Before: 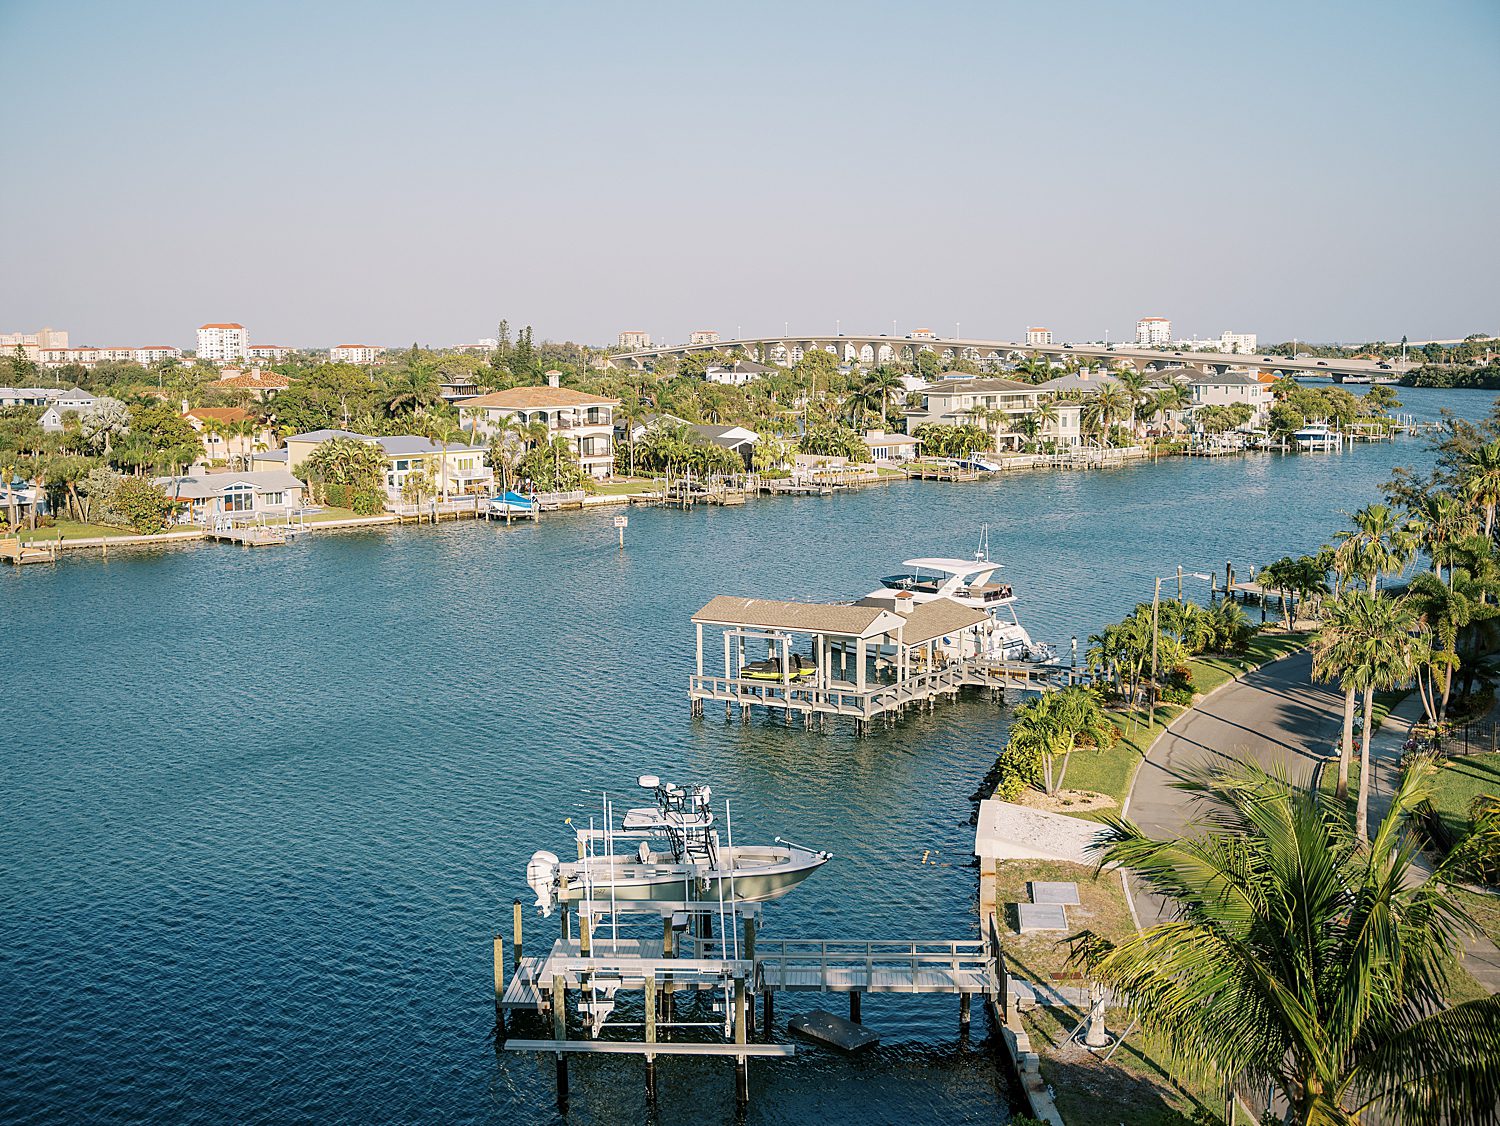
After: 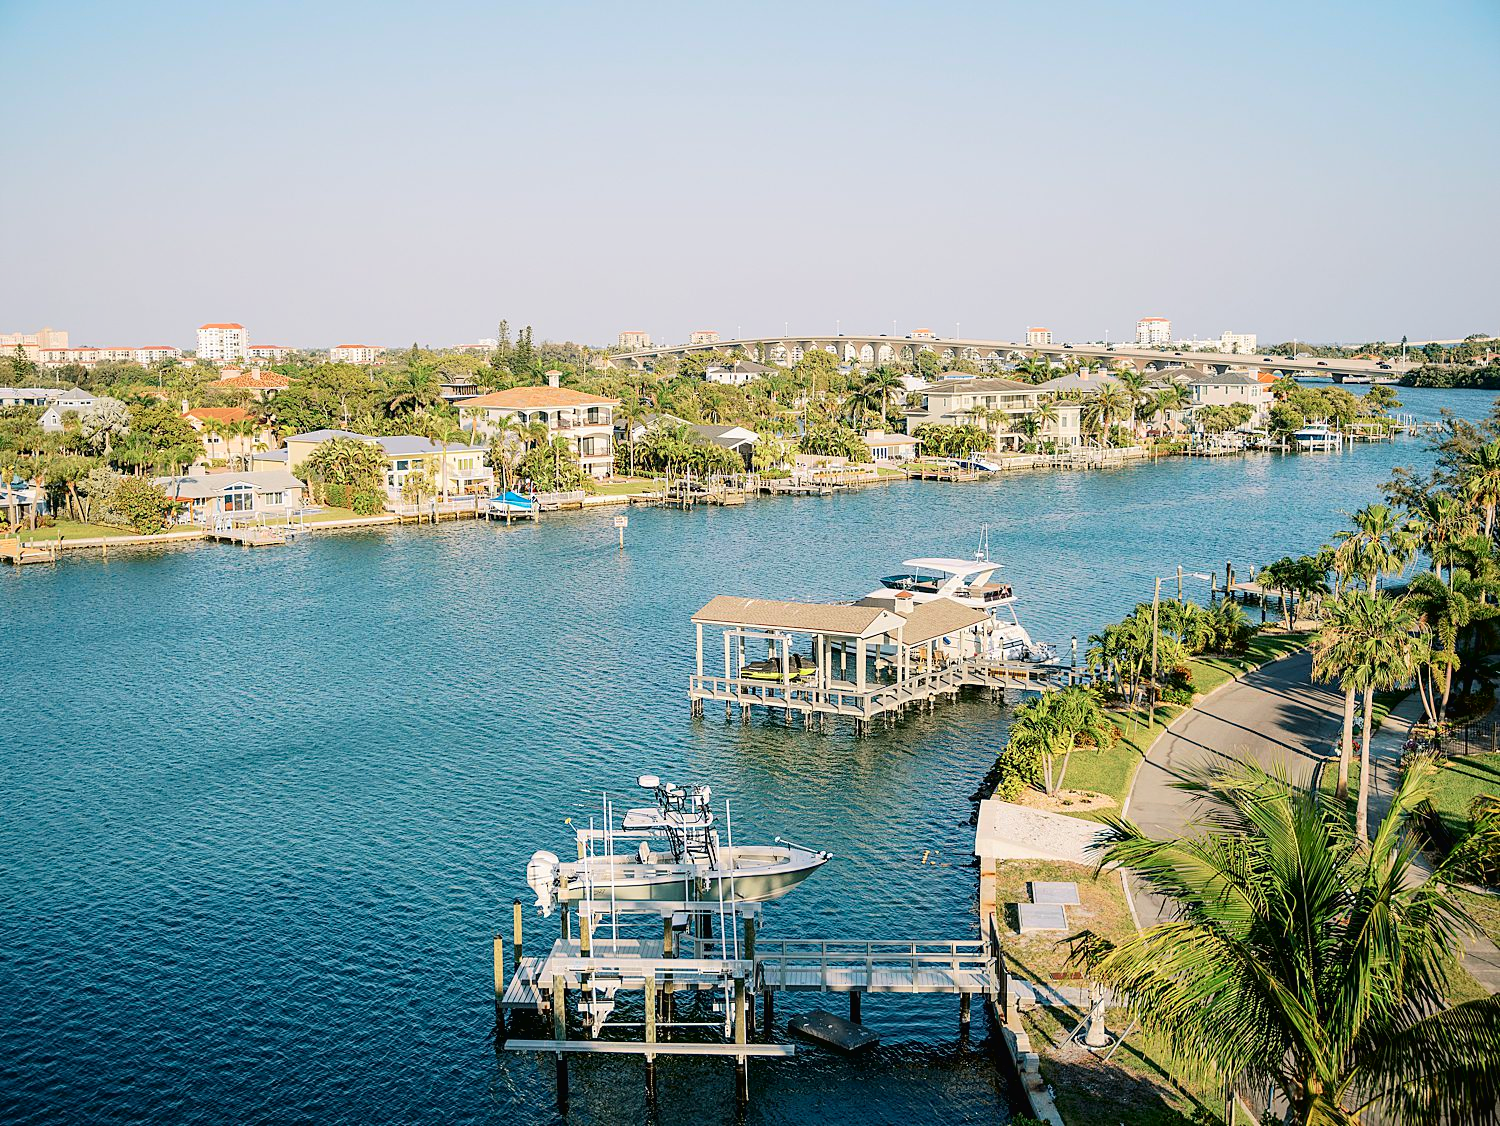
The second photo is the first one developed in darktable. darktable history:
tone curve: curves: ch0 [(0, 0.013) (0.054, 0.018) (0.205, 0.191) (0.289, 0.292) (0.39, 0.424) (0.493, 0.551) (0.666, 0.743) (0.795, 0.841) (1, 0.998)]; ch1 [(0, 0) (0.385, 0.343) (0.439, 0.415) (0.494, 0.495) (0.501, 0.501) (0.51, 0.509) (0.54, 0.552) (0.586, 0.614) (0.66, 0.706) (0.783, 0.804) (1, 1)]; ch2 [(0, 0) (0.32, 0.281) (0.403, 0.399) (0.441, 0.428) (0.47, 0.469) (0.498, 0.496) (0.524, 0.538) (0.566, 0.579) (0.633, 0.665) (0.7, 0.711) (1, 1)], color space Lab, independent channels, preserve colors none
